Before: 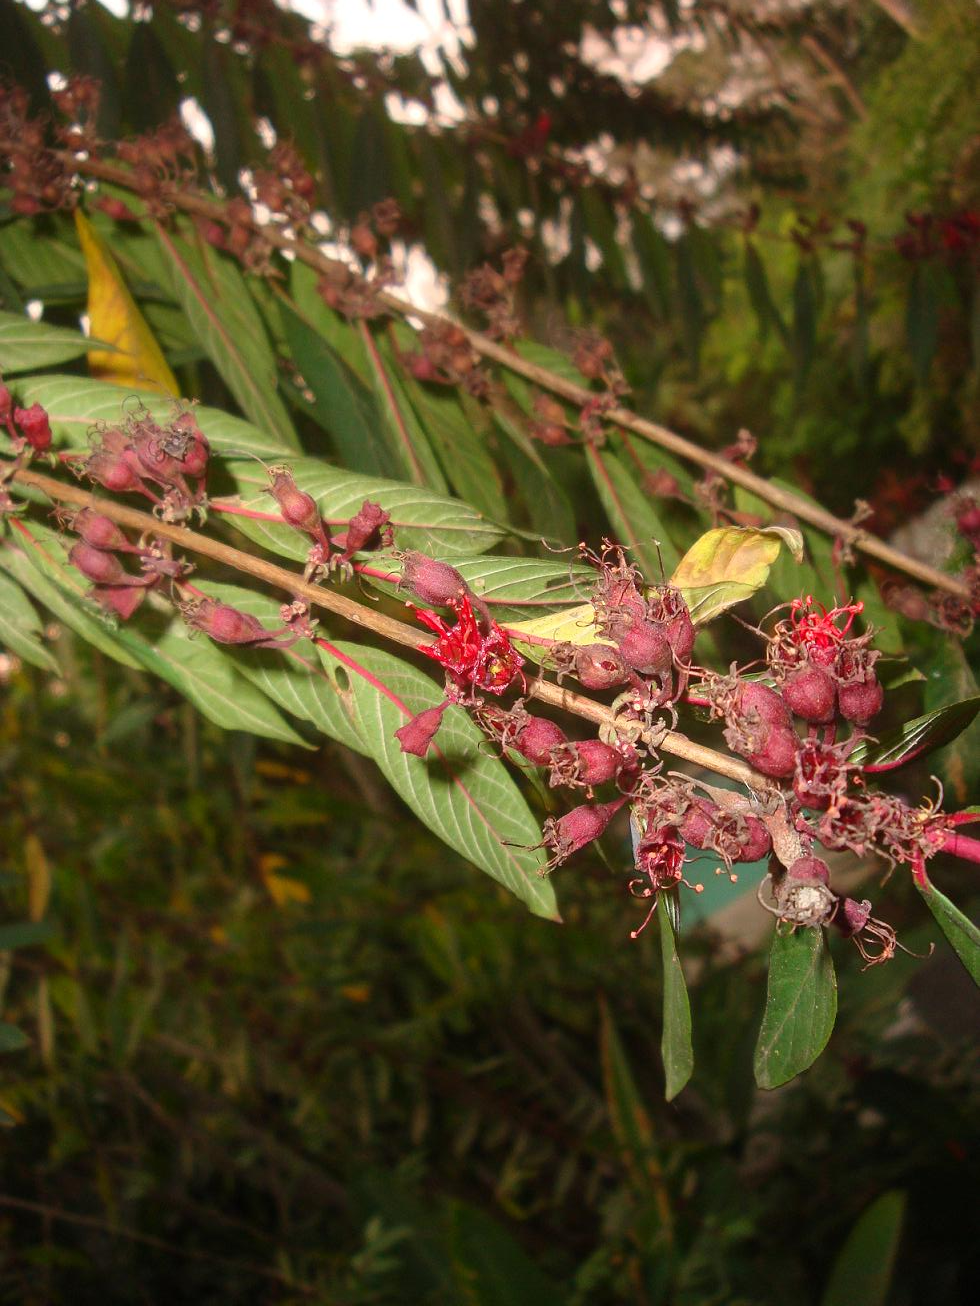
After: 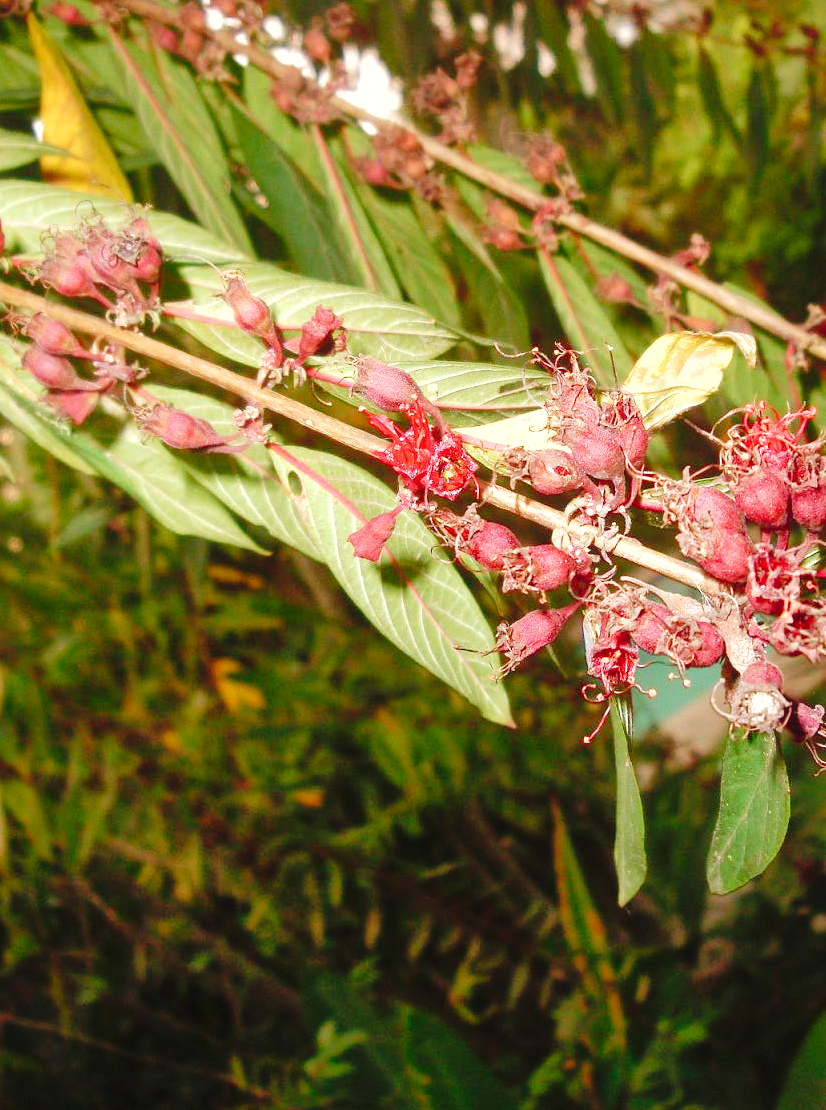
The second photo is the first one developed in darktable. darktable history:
shadows and highlights: on, module defaults
crop and rotate: left 4.999%, top 14.931%, right 10.698%
tone curve: curves: ch0 [(0, 0.014) (0.17, 0.099) (0.392, 0.438) (0.725, 0.828) (0.872, 0.918) (1, 0.981)]; ch1 [(0, 0) (0.402, 0.36) (0.488, 0.466) (0.5, 0.499) (0.515, 0.515) (0.574, 0.595) (0.619, 0.65) (0.701, 0.725) (1, 1)]; ch2 [(0, 0) (0.432, 0.422) (0.486, 0.49) (0.503, 0.503) (0.523, 0.554) (0.562, 0.606) (0.644, 0.694) (0.717, 0.753) (1, 0.991)], preserve colors none
exposure: black level correction 0.001, exposure 0.498 EV, compensate highlight preservation false
color balance rgb: linear chroma grading › shadows -2.049%, linear chroma grading › highlights -13.872%, linear chroma grading › global chroma -9.766%, linear chroma grading › mid-tones -10.389%, perceptual saturation grading › global saturation -0.066%, perceptual brilliance grading › global brilliance 9.698%, perceptual brilliance grading › shadows 14.724%, global vibrance 20%
